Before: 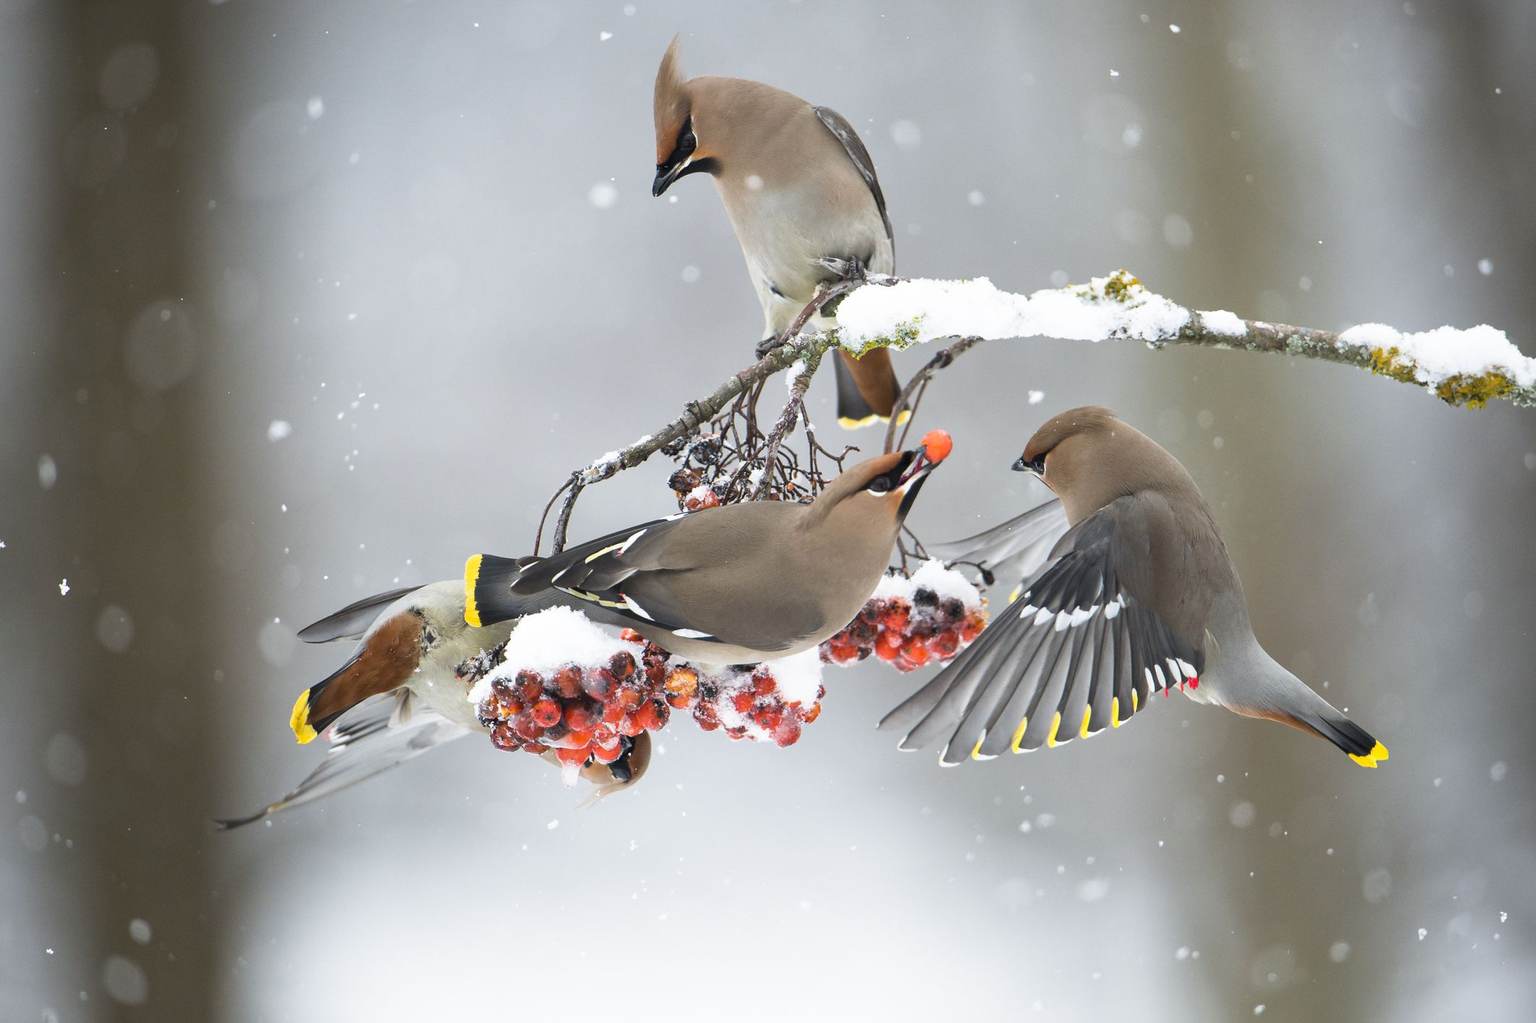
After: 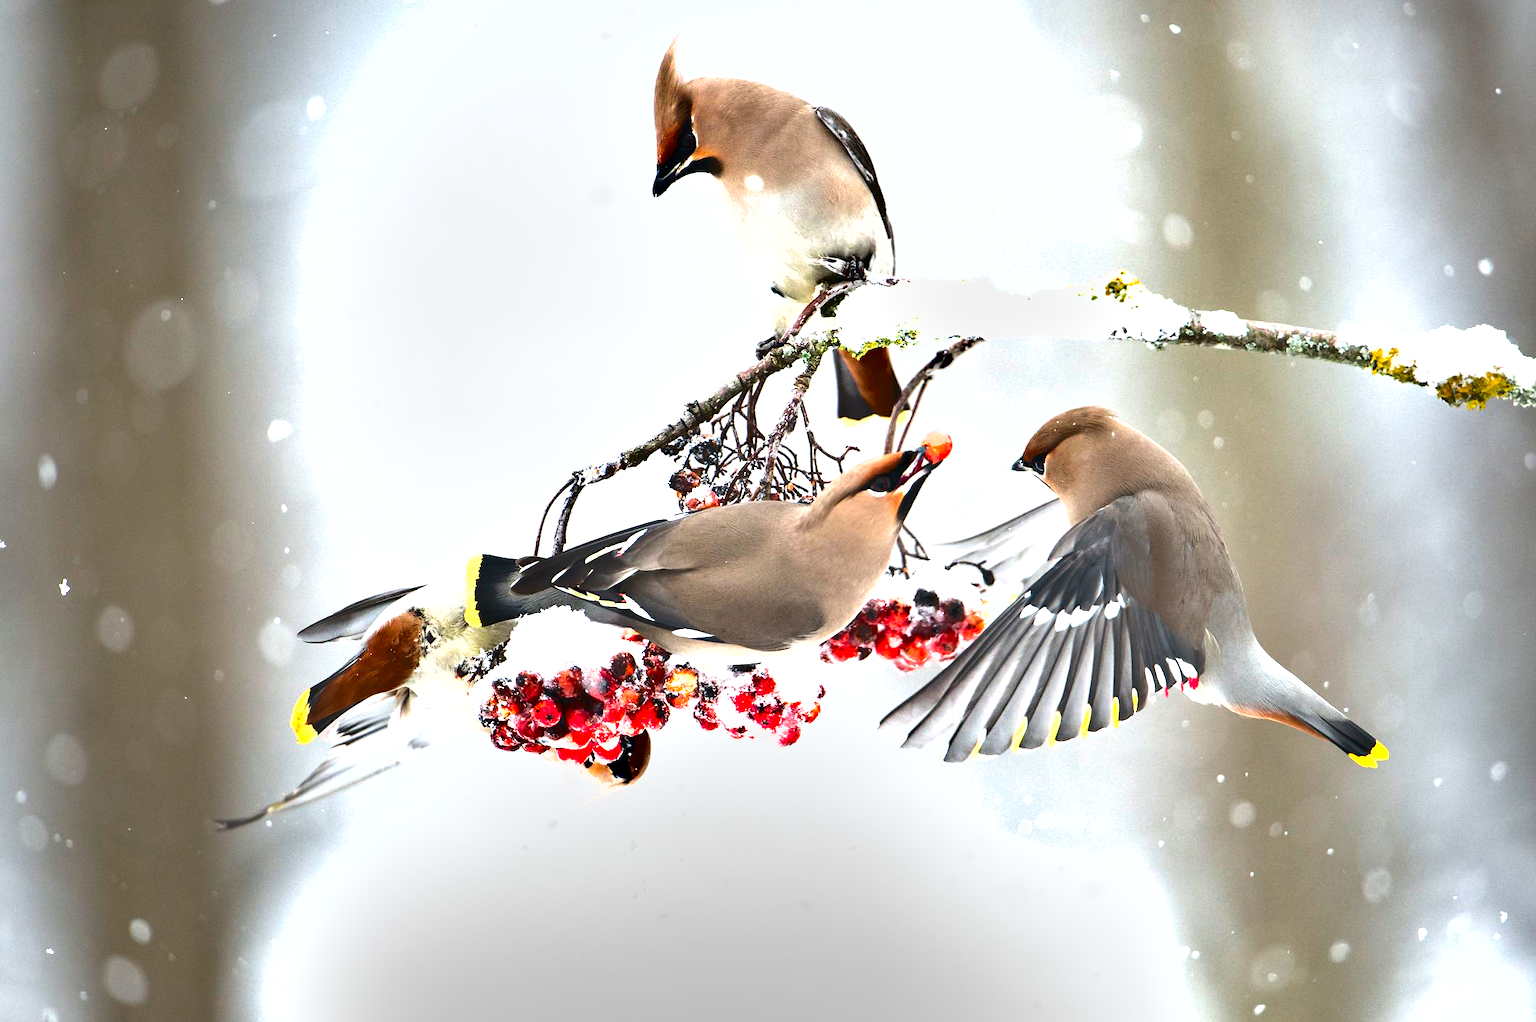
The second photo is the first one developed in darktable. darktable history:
exposure: black level correction 0, exposure 1.2 EV, compensate highlight preservation false
shadows and highlights: low approximation 0.01, soften with gaussian
